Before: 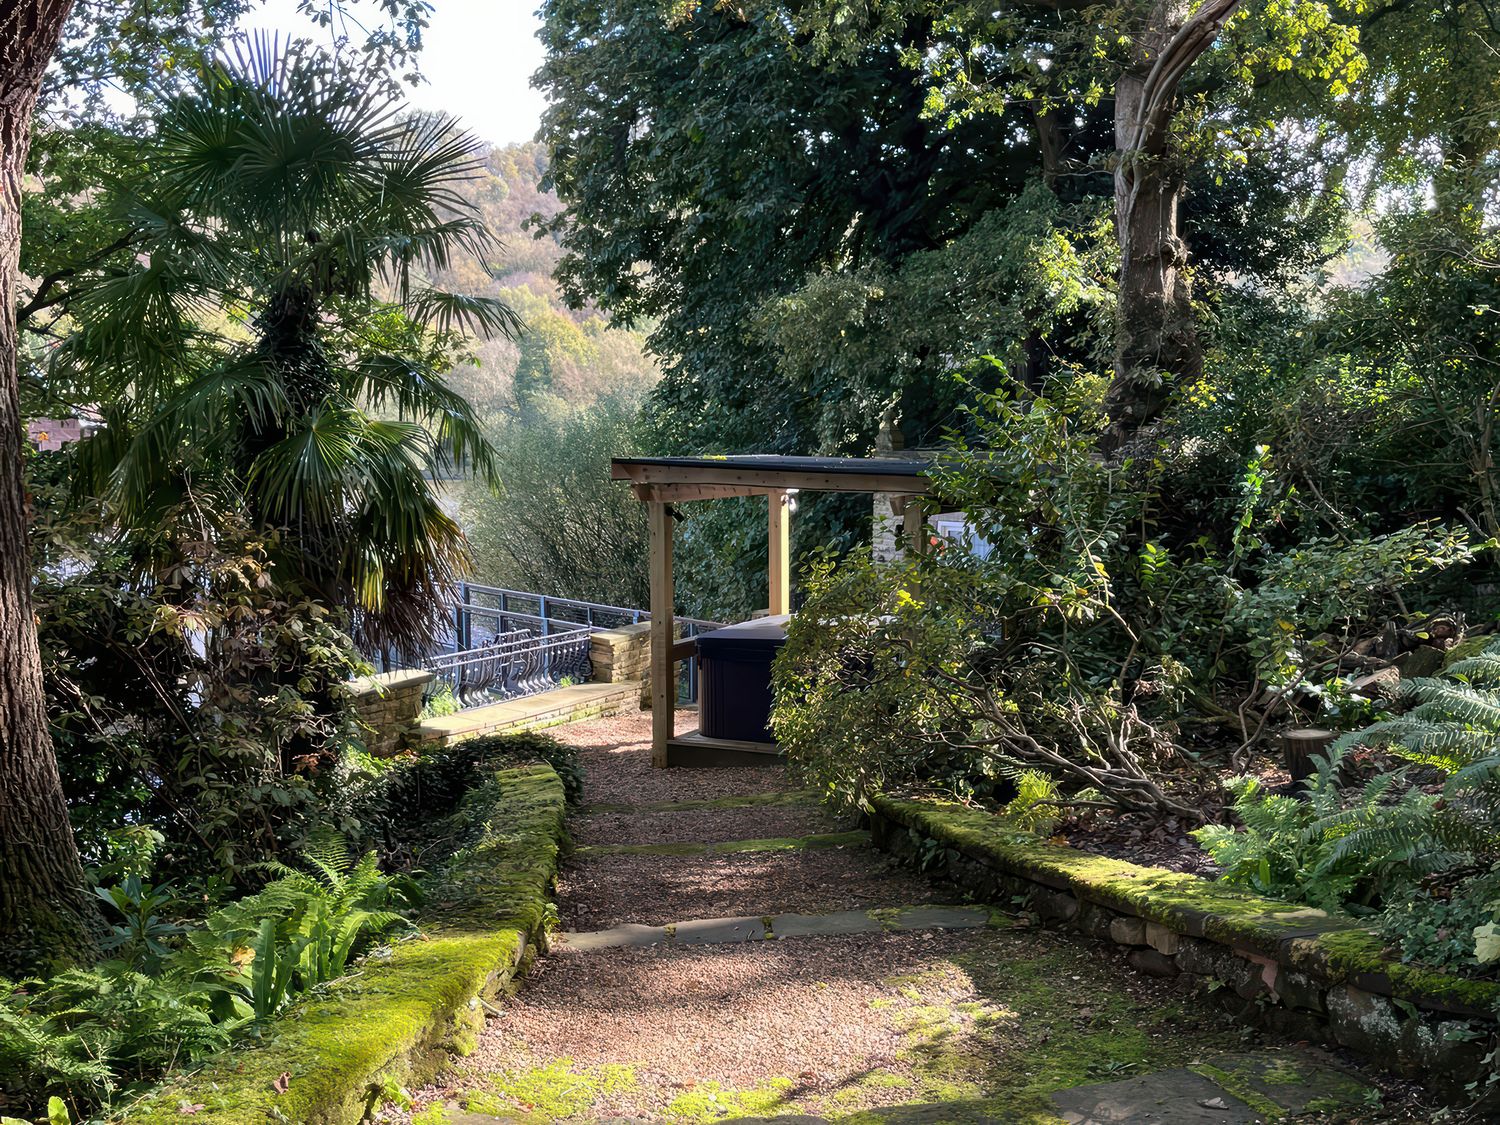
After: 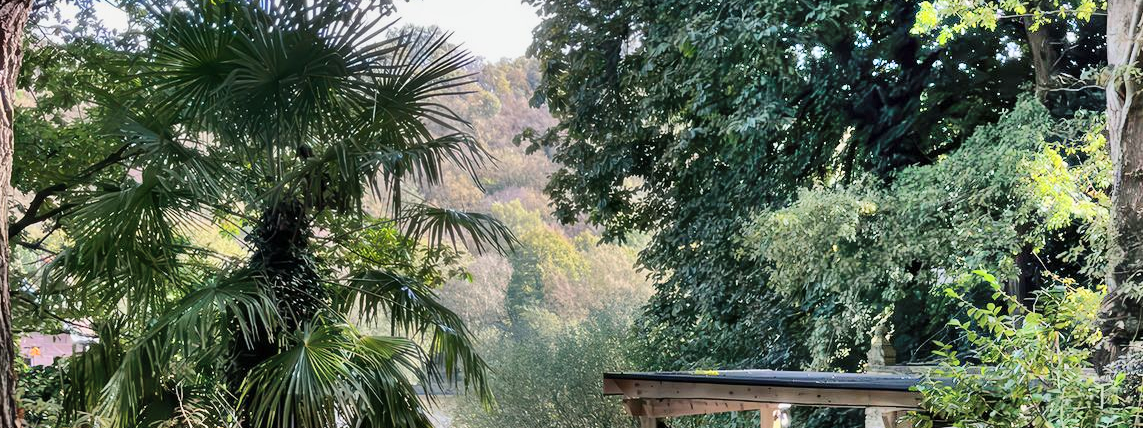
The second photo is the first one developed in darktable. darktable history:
crop: left 0.542%, top 7.627%, right 23.235%, bottom 54.313%
shadows and highlights: radius 124.42, shadows 98.6, white point adjustment -3.01, highlights -99.08, soften with gaussian
